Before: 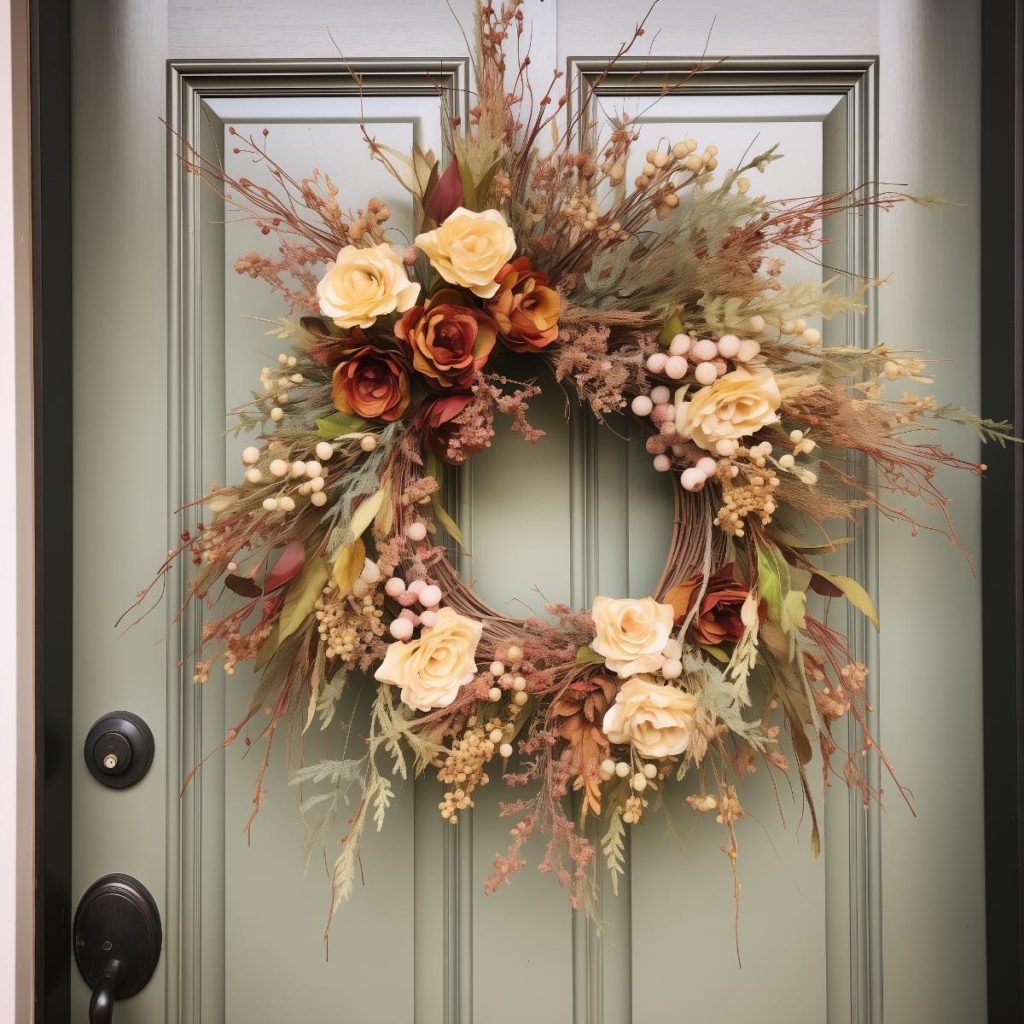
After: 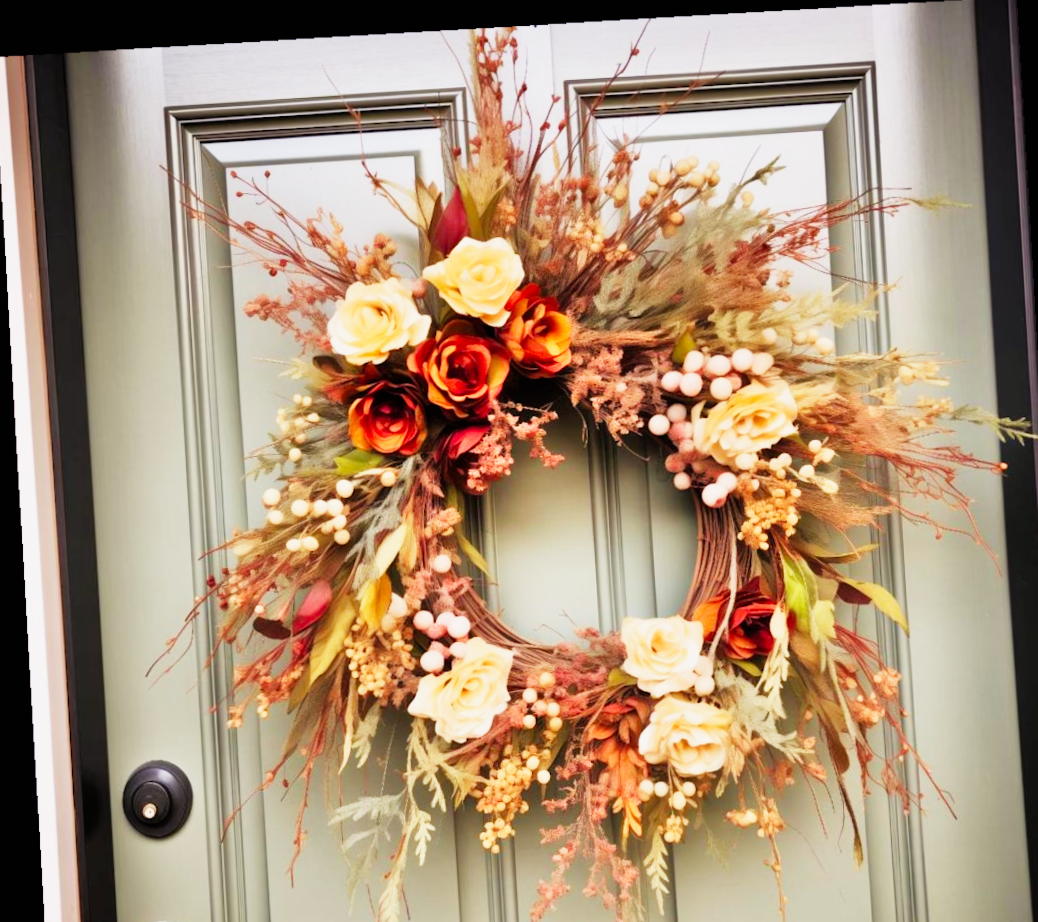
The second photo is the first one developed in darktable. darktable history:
exposure: exposure 0.081 EV, compensate highlight preservation false
tone equalizer: -7 EV 0.15 EV, -6 EV 0.6 EV, -5 EV 1.15 EV, -4 EV 1.33 EV, -3 EV 1.15 EV, -2 EV 0.6 EV, -1 EV 0.15 EV, mask exposure compensation -0.5 EV
crop and rotate: angle 0.2°, left 0.275%, right 3.127%, bottom 14.18%
rotate and perspective: rotation -3.18°, automatic cropping off
sigmoid: contrast 1.93, skew 0.29, preserve hue 0%
color balance: gamma [0.9, 0.988, 0.975, 1.025], gain [1.05, 1, 1, 1]
lowpass: radius 0.5, unbound 0
